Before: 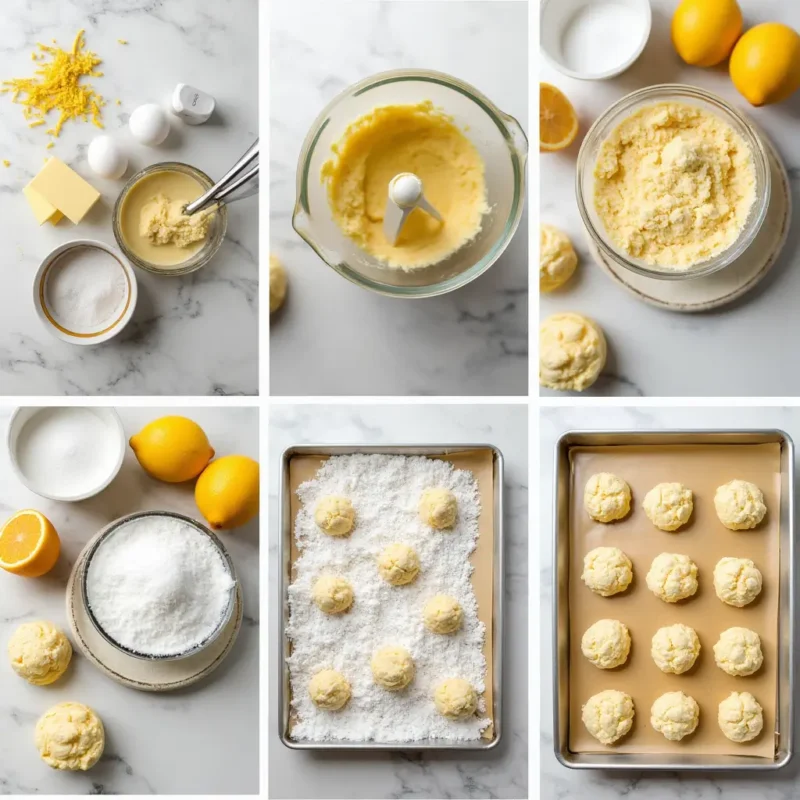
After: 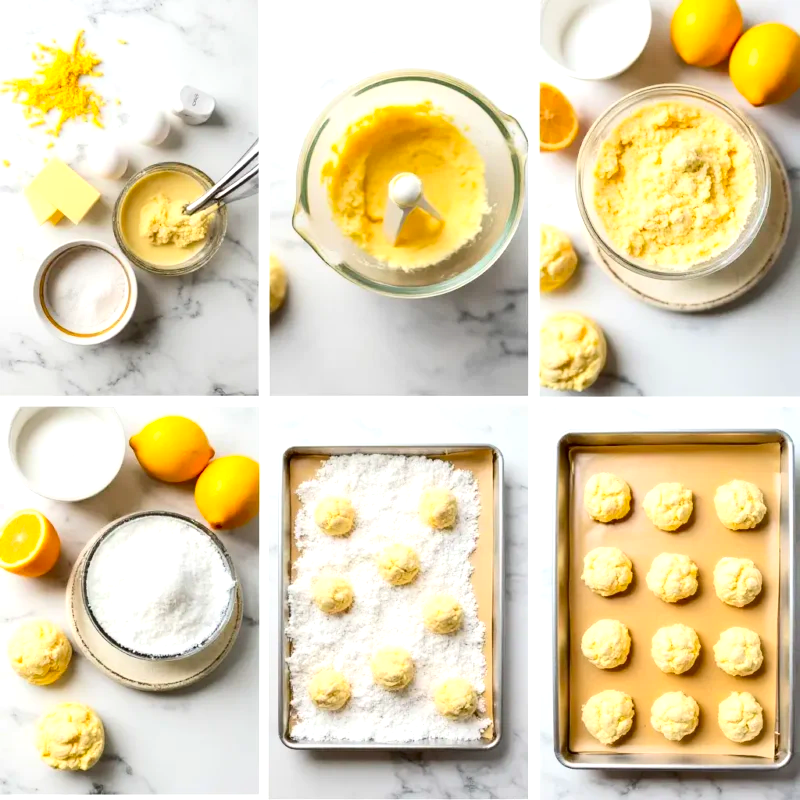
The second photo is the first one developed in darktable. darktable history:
contrast brightness saturation: contrast 0.18, saturation 0.3
exposure: black level correction 0.001, exposure 0.5 EV, compensate exposure bias true, compensate highlight preservation false
